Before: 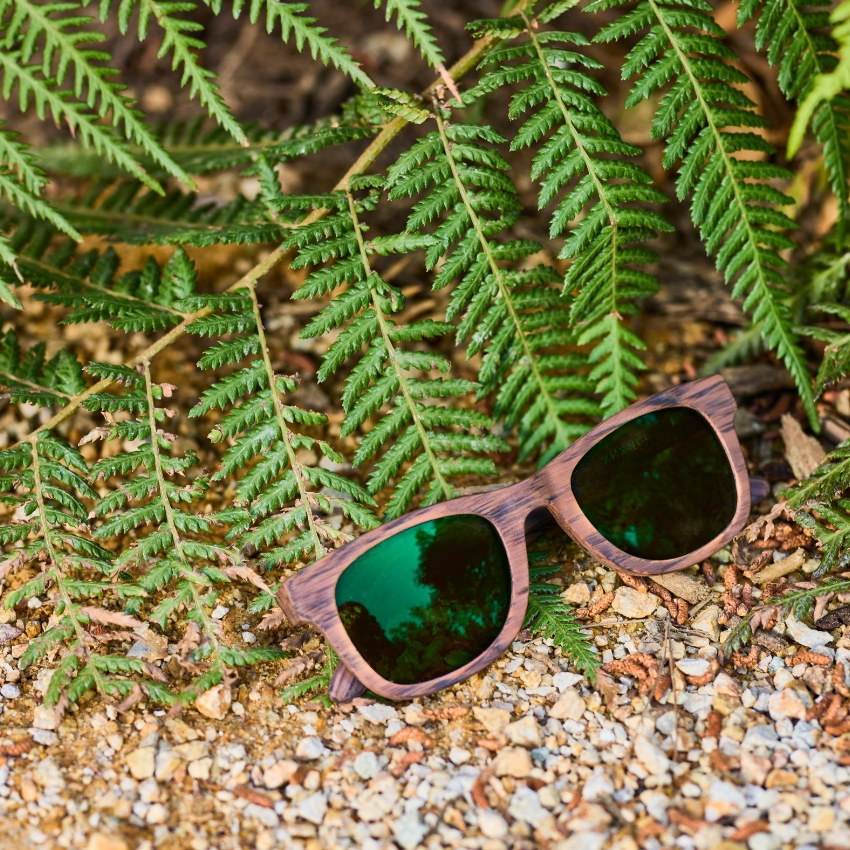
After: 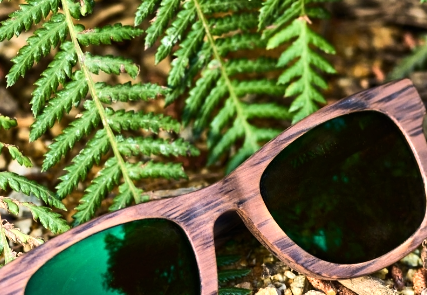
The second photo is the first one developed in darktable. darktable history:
tone equalizer: -8 EV -0.744 EV, -7 EV -0.726 EV, -6 EV -0.629 EV, -5 EV -0.382 EV, -3 EV 0.386 EV, -2 EV 0.6 EV, -1 EV 0.678 EV, +0 EV 0.759 EV, edges refinement/feathering 500, mask exposure compensation -1.57 EV, preserve details no
crop: left 36.597%, top 34.921%, right 13.146%, bottom 30.356%
